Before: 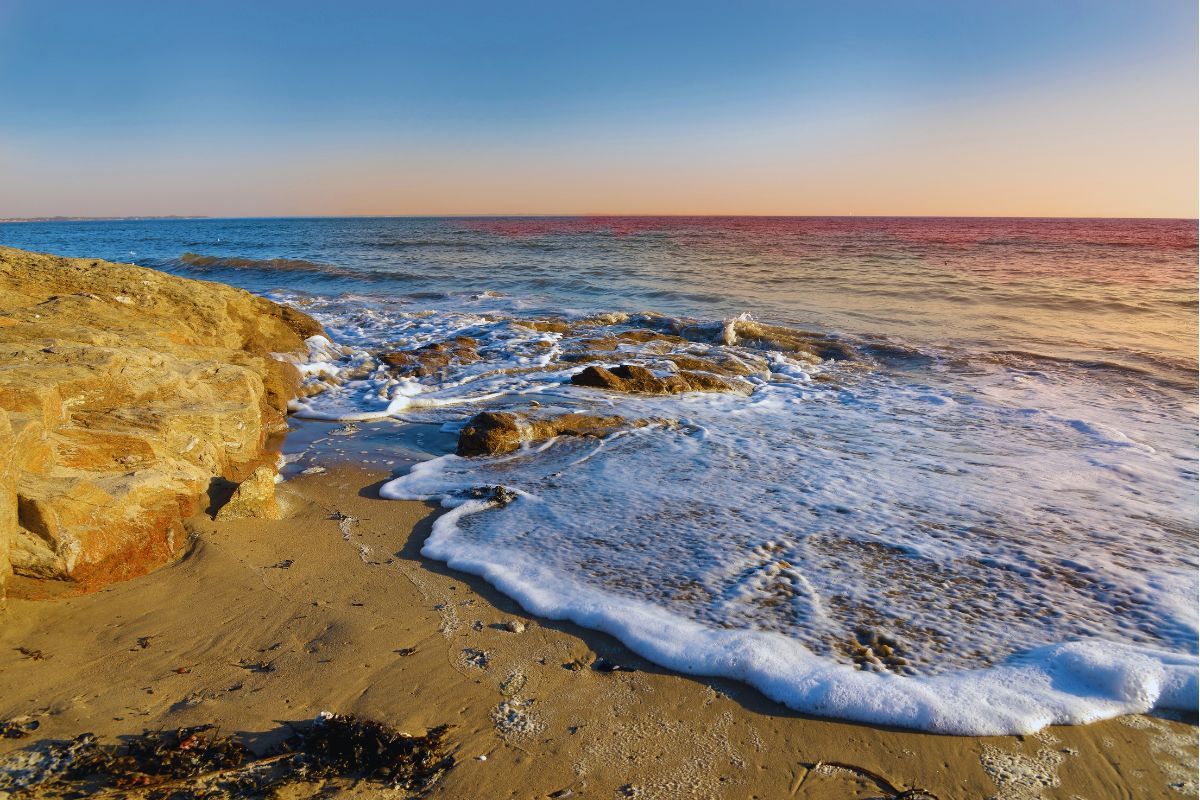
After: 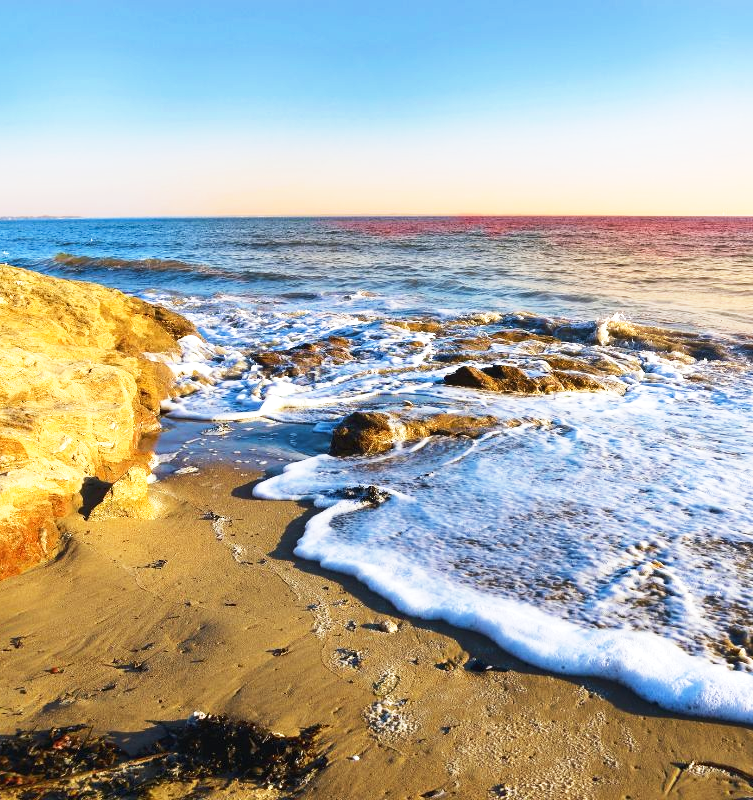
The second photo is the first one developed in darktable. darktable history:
tone curve: curves: ch0 [(0, 0) (0.003, 0.003) (0.011, 0.011) (0.025, 0.025) (0.044, 0.044) (0.069, 0.068) (0.1, 0.098) (0.136, 0.134) (0.177, 0.175) (0.224, 0.221) (0.277, 0.273) (0.335, 0.331) (0.399, 0.394) (0.468, 0.462) (0.543, 0.543) (0.623, 0.623) (0.709, 0.709) (0.801, 0.801) (0.898, 0.898) (1, 1)], preserve colors none
crop: left 10.644%, right 26.528%
base curve: curves: ch0 [(0, 0) (0.579, 0.807) (1, 1)], preserve colors none
tone equalizer: -8 EV 0.001 EV, -7 EV -0.002 EV, -6 EV 0.002 EV, -5 EV -0.03 EV, -4 EV -0.116 EV, -3 EV -0.169 EV, -2 EV 0.24 EV, -1 EV 0.702 EV, +0 EV 0.493 EV
